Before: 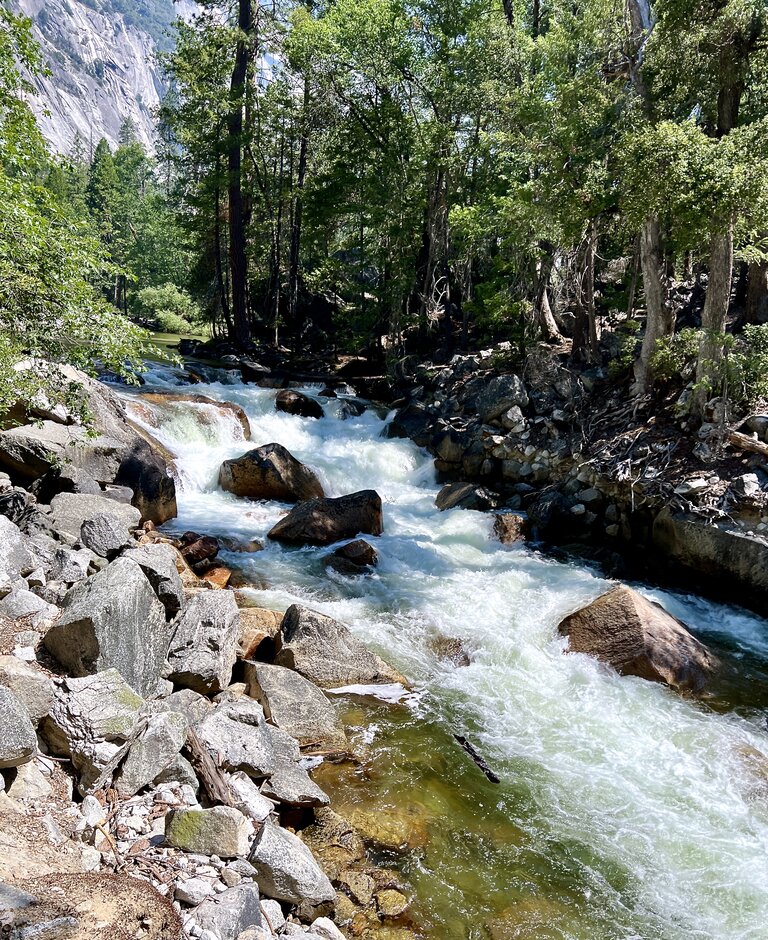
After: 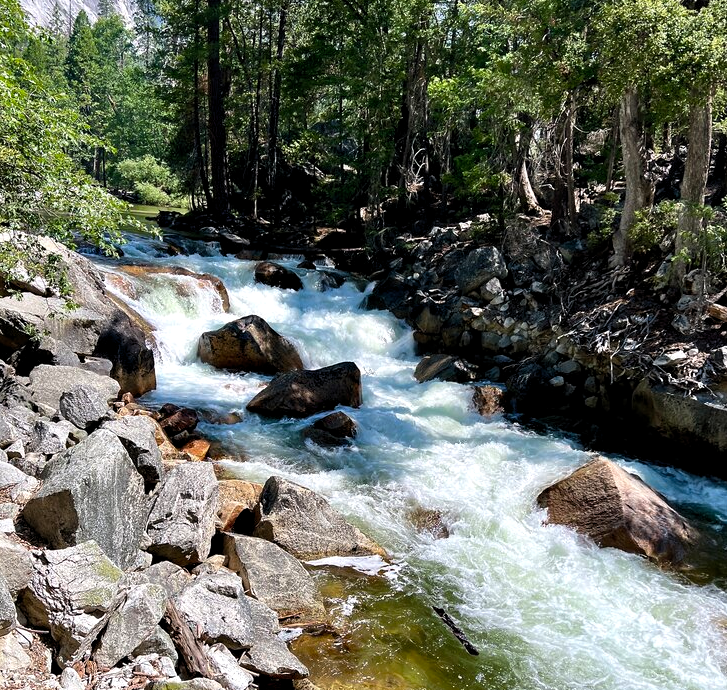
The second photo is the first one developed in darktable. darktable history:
crop and rotate: left 2.792%, top 13.792%, right 2.425%, bottom 12.766%
base curve: curves: ch0 [(0, 0) (0.303, 0.277) (1, 1)], preserve colors none
levels: black 0.094%, levels [0.016, 0.492, 0.969]
